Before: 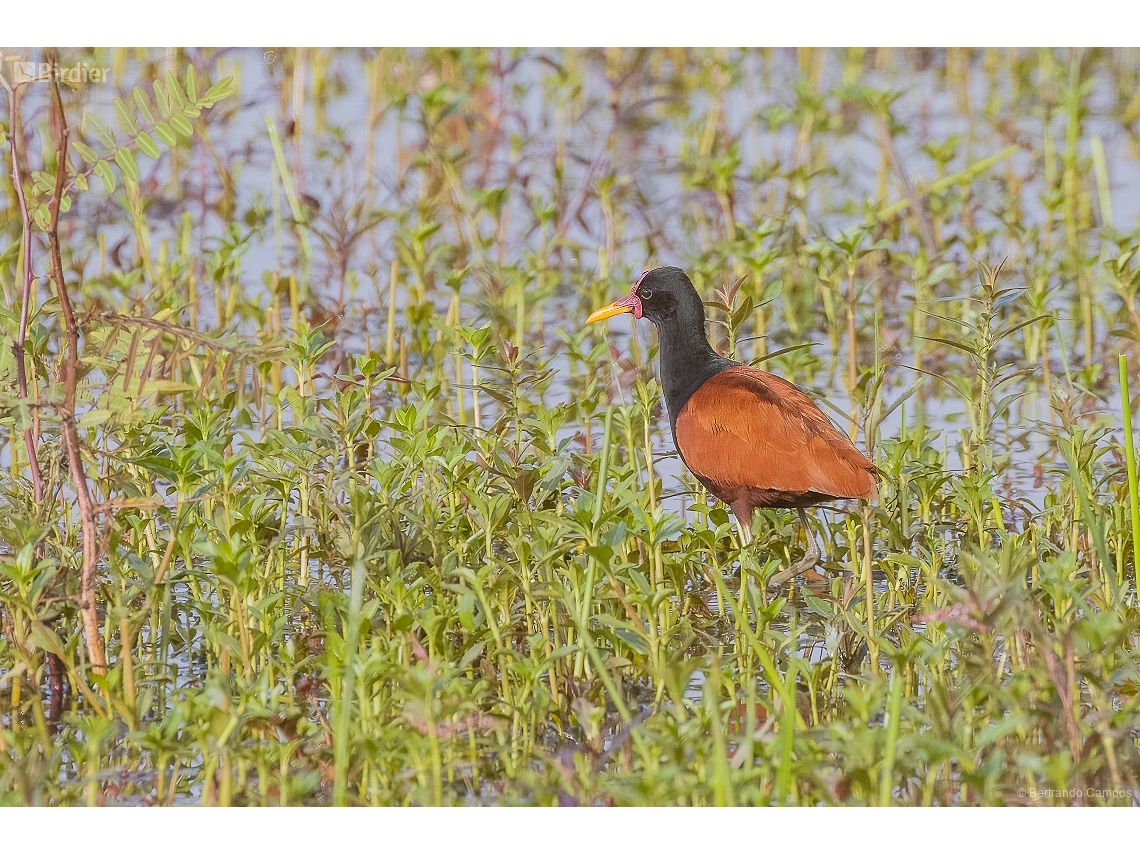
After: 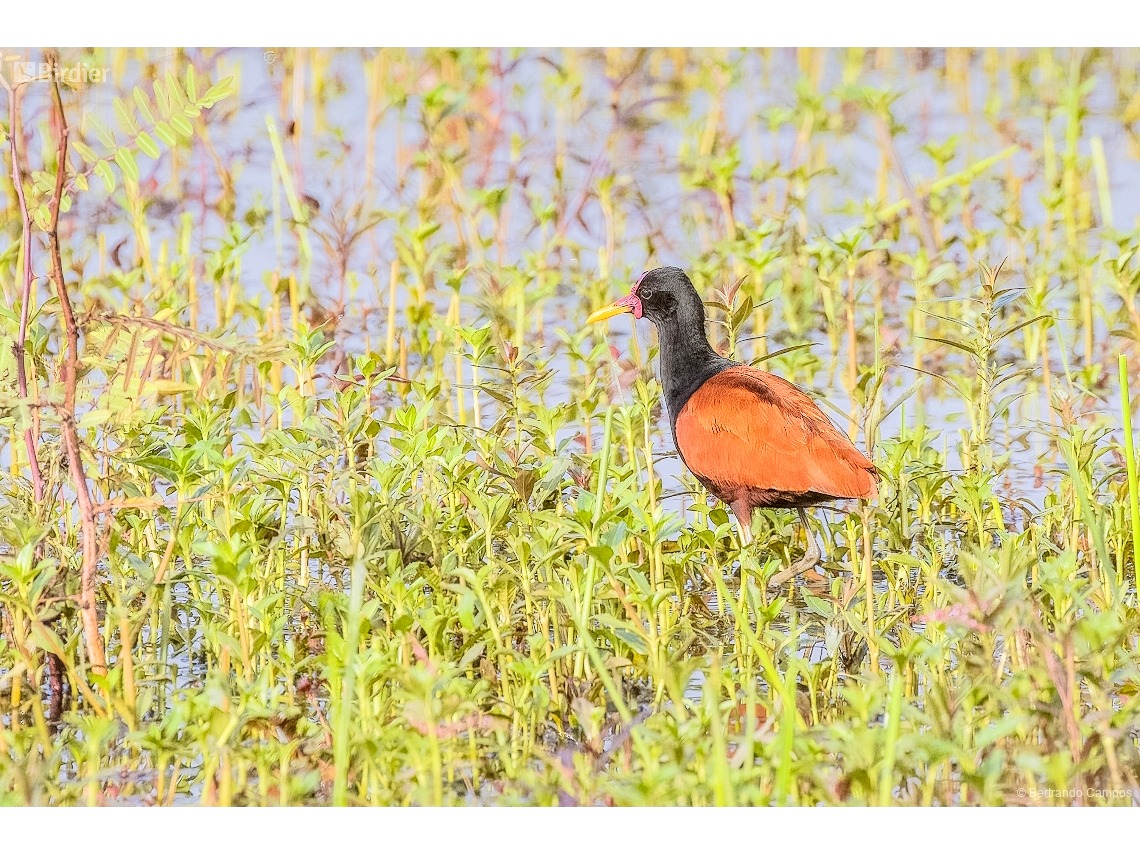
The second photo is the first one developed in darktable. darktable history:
local contrast: highlights 21%, detail 150%
tone equalizer: -7 EV 0.161 EV, -6 EV 0.576 EV, -5 EV 1.13 EV, -4 EV 1.34 EV, -3 EV 1.16 EV, -2 EV 0.6 EV, -1 EV 0.157 EV, edges refinement/feathering 500, mask exposure compensation -1.57 EV, preserve details no
